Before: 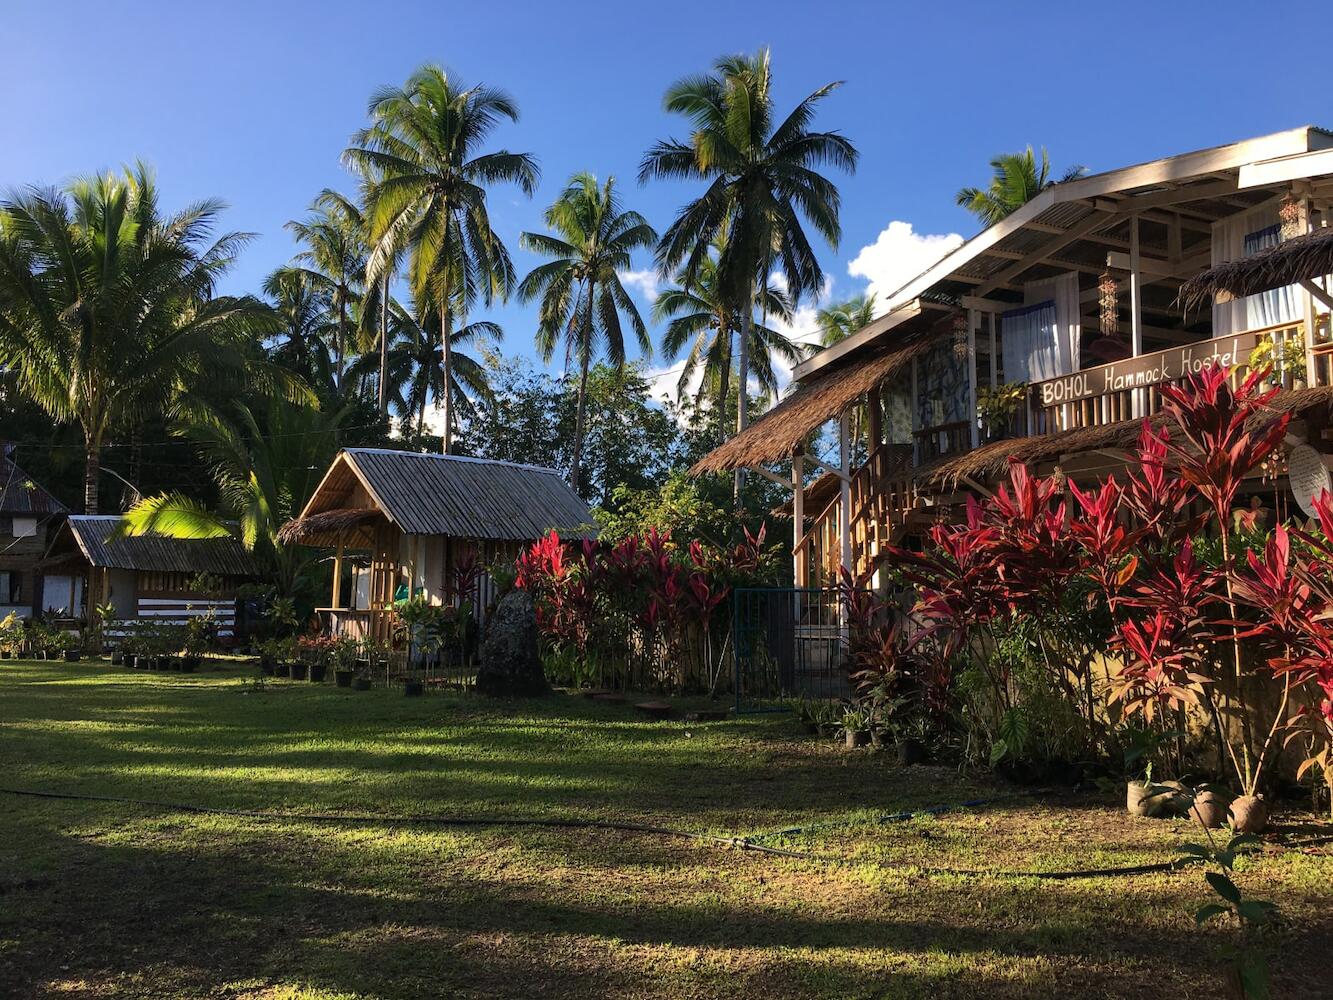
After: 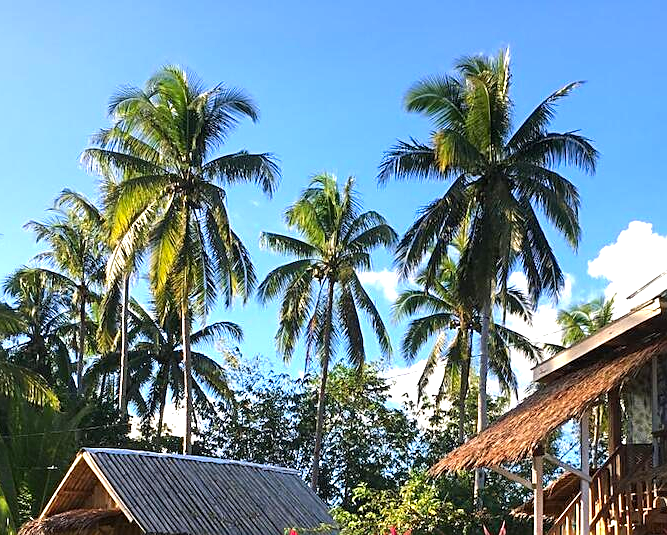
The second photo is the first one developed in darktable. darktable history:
crop: left 19.556%, right 30.401%, bottom 46.458%
sharpen: on, module defaults
exposure: black level correction 0, exposure 0.9 EV, compensate highlight preservation false
contrast brightness saturation: contrast 0.04, saturation 0.16
color balance rgb: perceptual saturation grading › global saturation -1%
